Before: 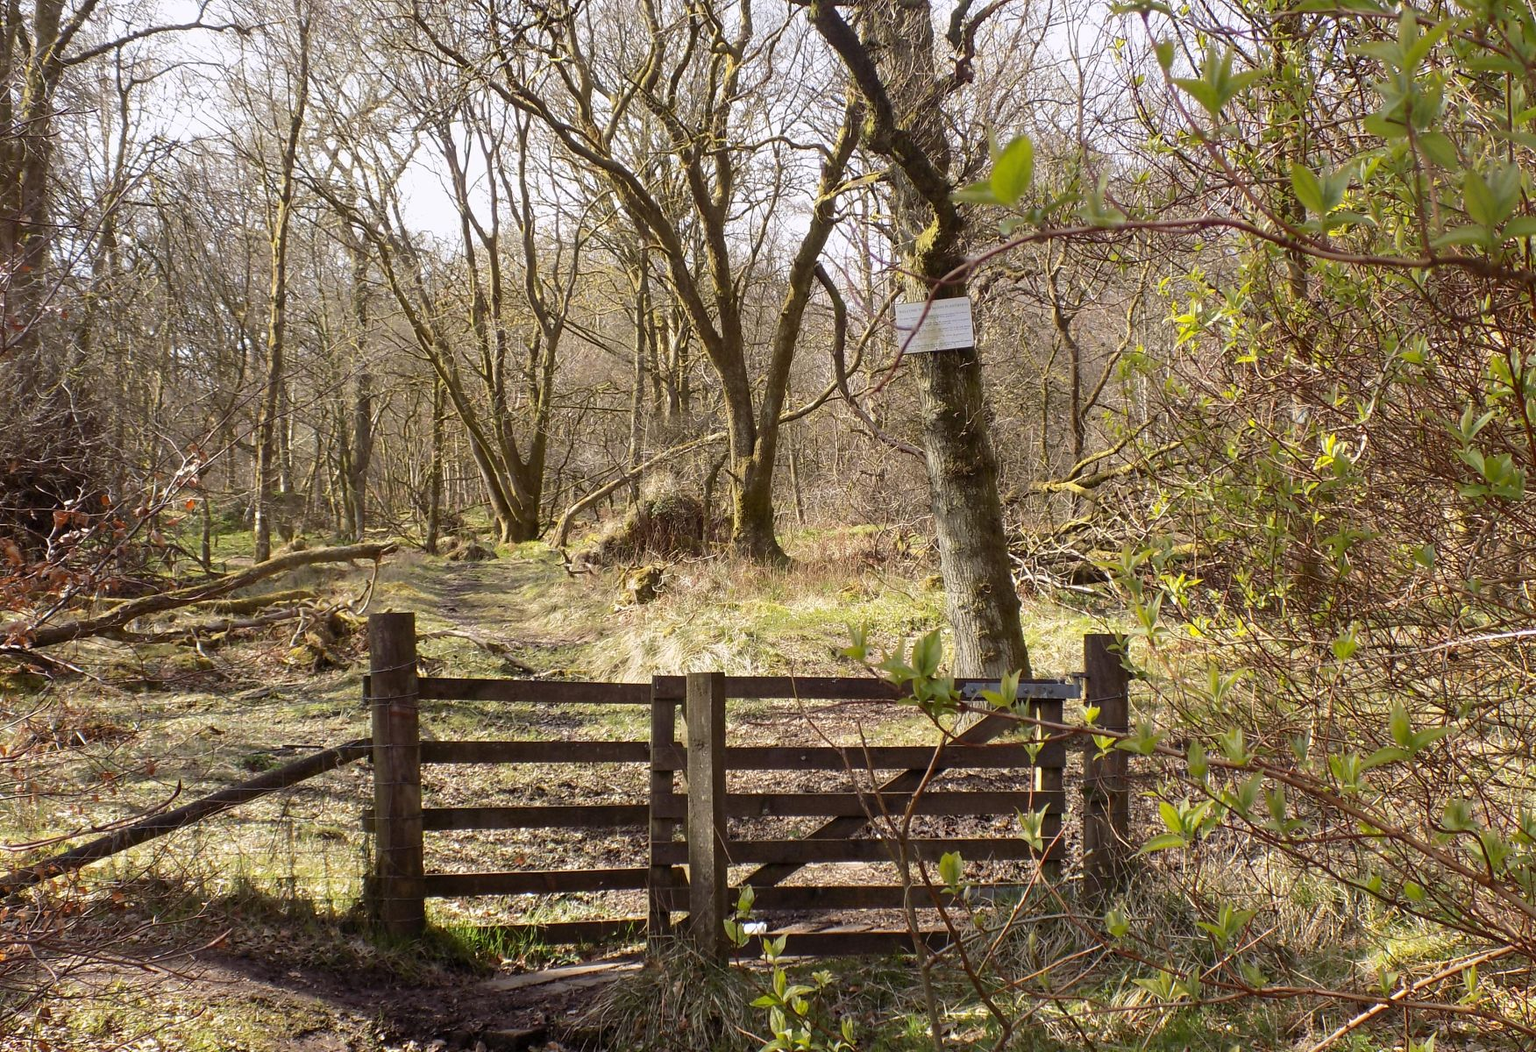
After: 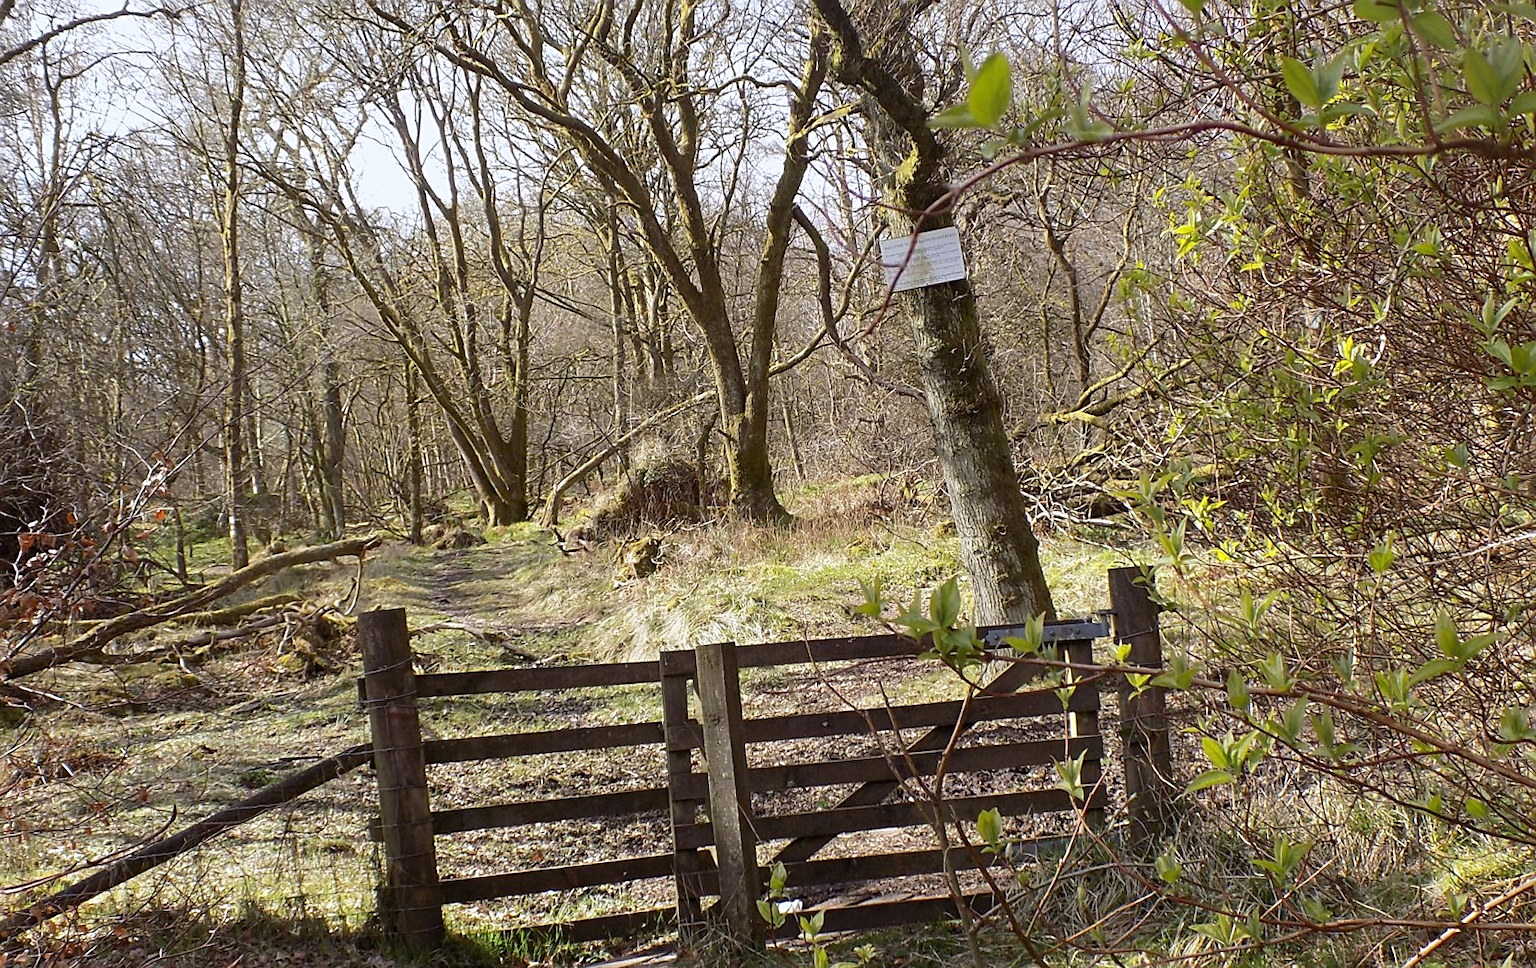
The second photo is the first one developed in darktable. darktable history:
white balance: red 0.967, blue 1.049
rotate and perspective: rotation -5°, crop left 0.05, crop right 0.952, crop top 0.11, crop bottom 0.89
sharpen: on, module defaults
